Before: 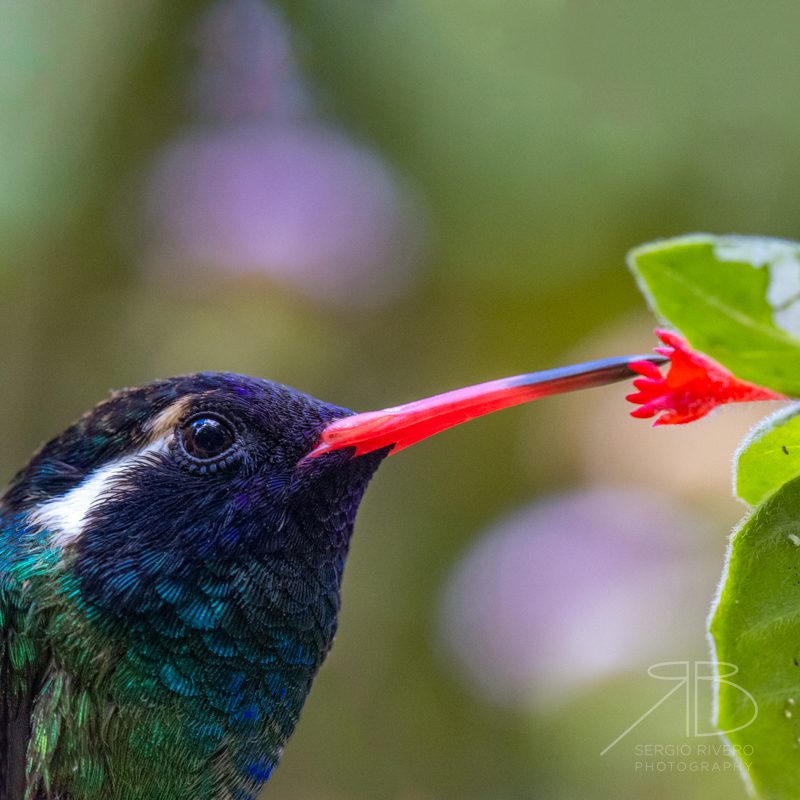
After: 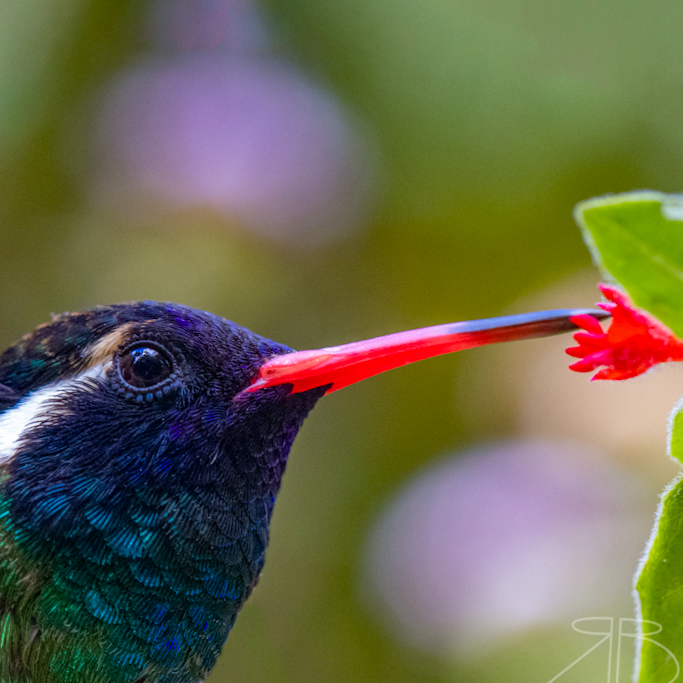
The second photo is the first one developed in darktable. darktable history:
crop and rotate: angle -3.27°, left 5.211%, top 5.211%, right 4.607%, bottom 4.607%
color balance rgb: perceptual saturation grading › global saturation 20%, perceptual saturation grading › highlights -25%, perceptual saturation grading › shadows 25%
tone equalizer: on, module defaults
